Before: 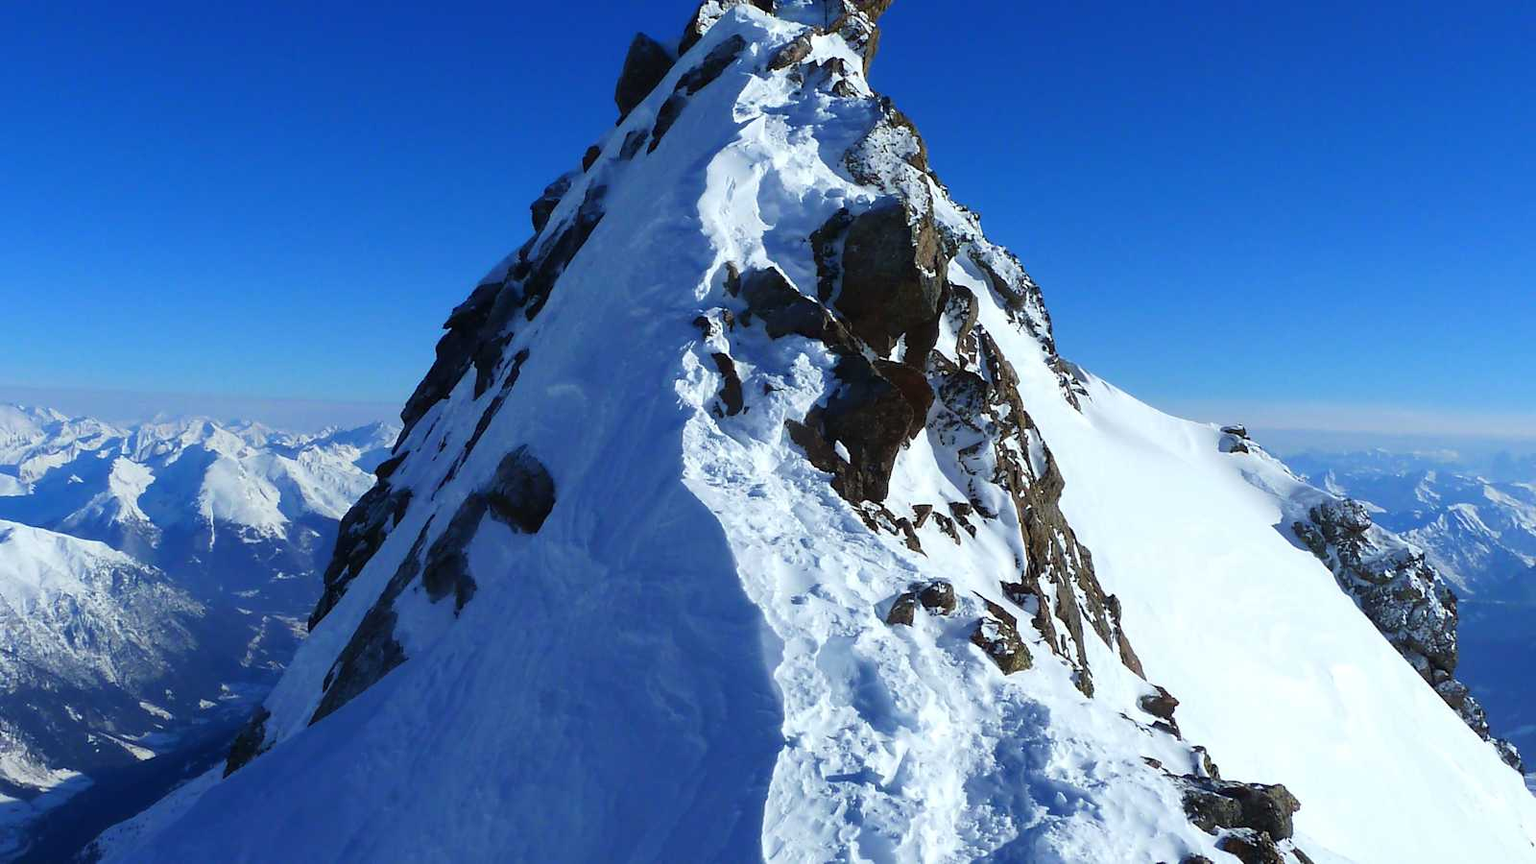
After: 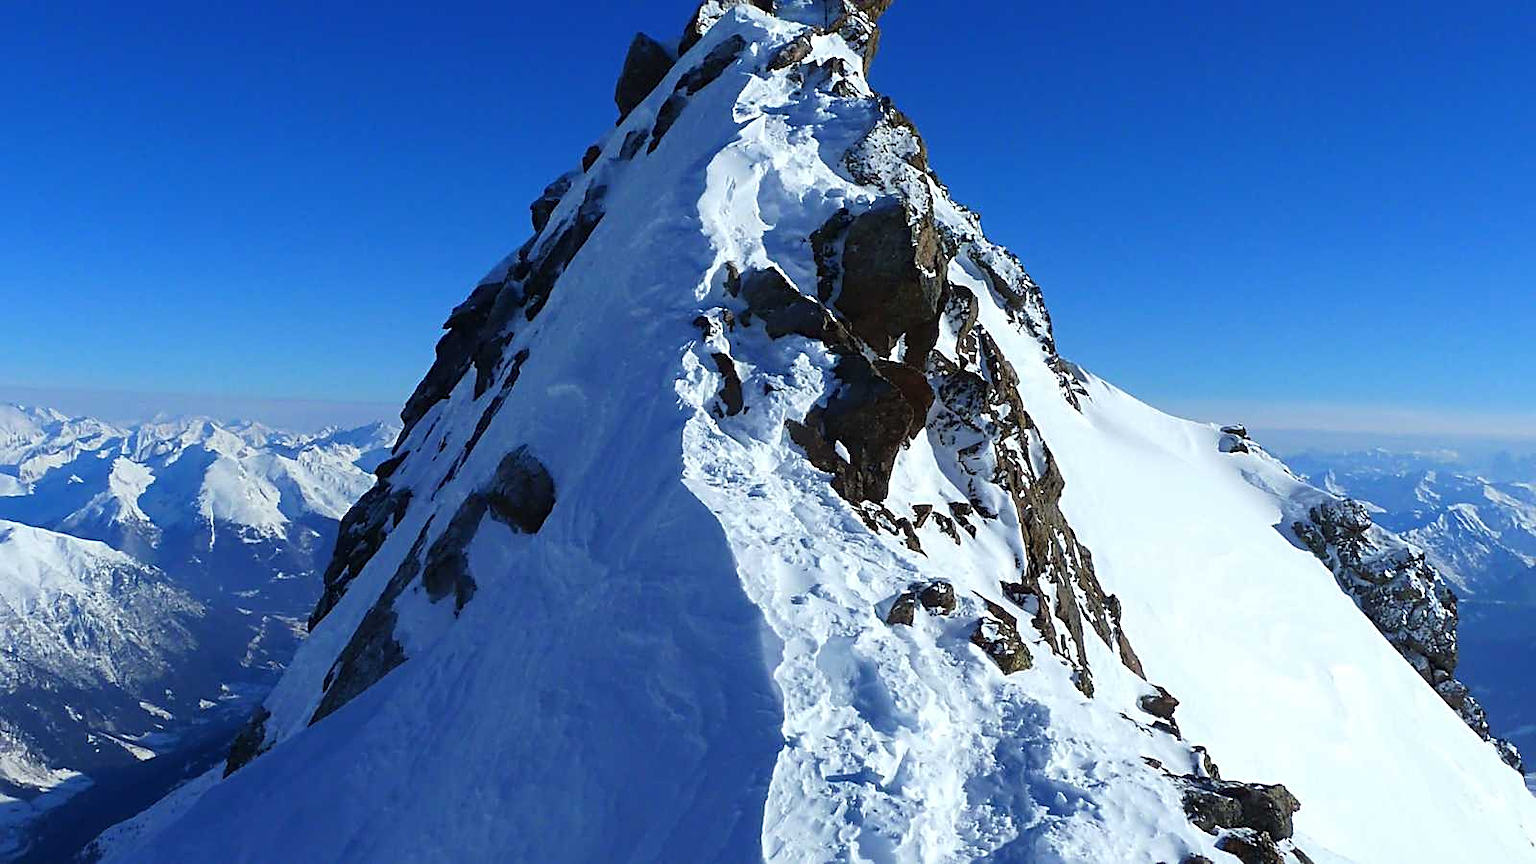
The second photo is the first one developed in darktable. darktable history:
sharpen: radius 2.738
